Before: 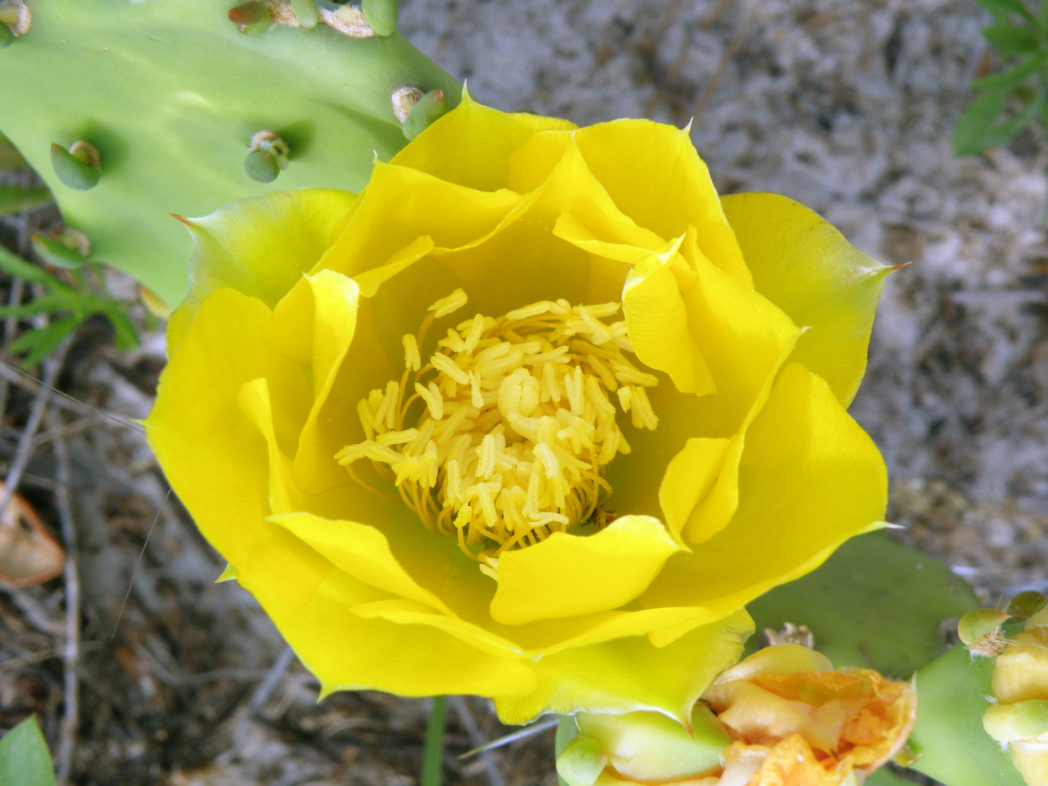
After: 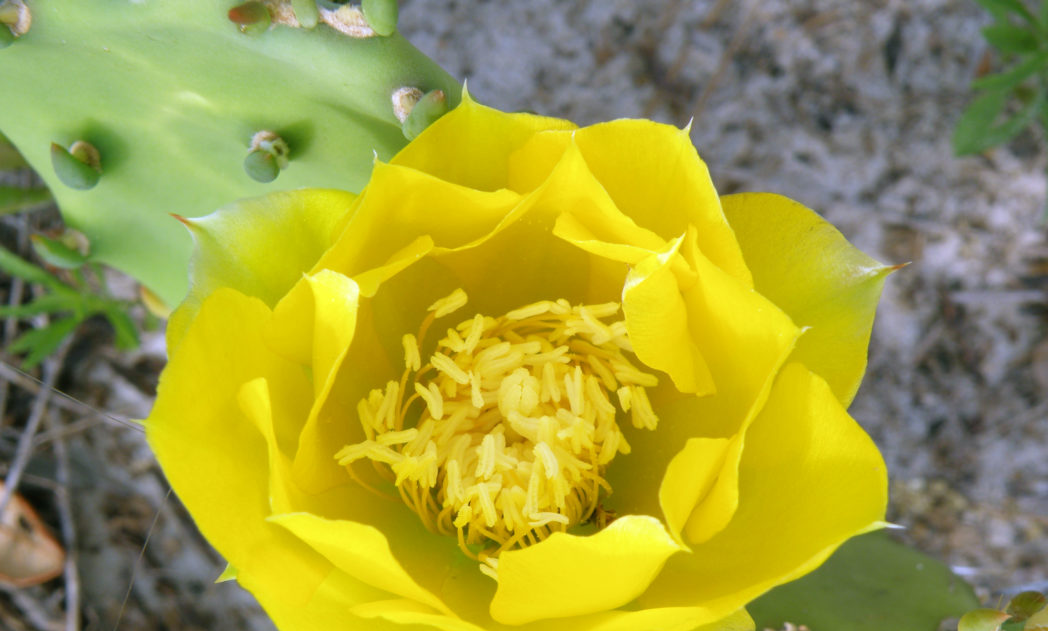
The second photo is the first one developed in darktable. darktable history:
color correction: highlights b* -0.003
crop: bottom 19.659%
